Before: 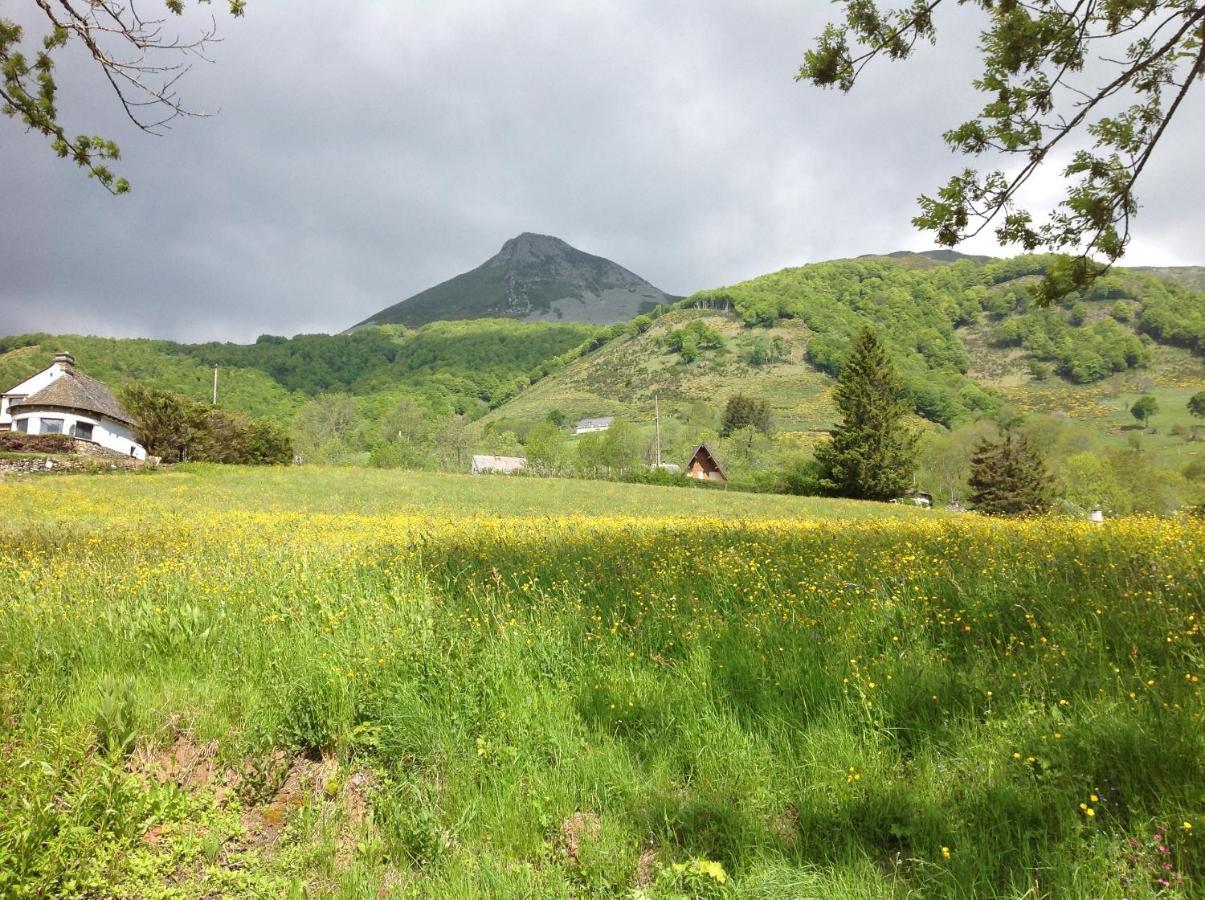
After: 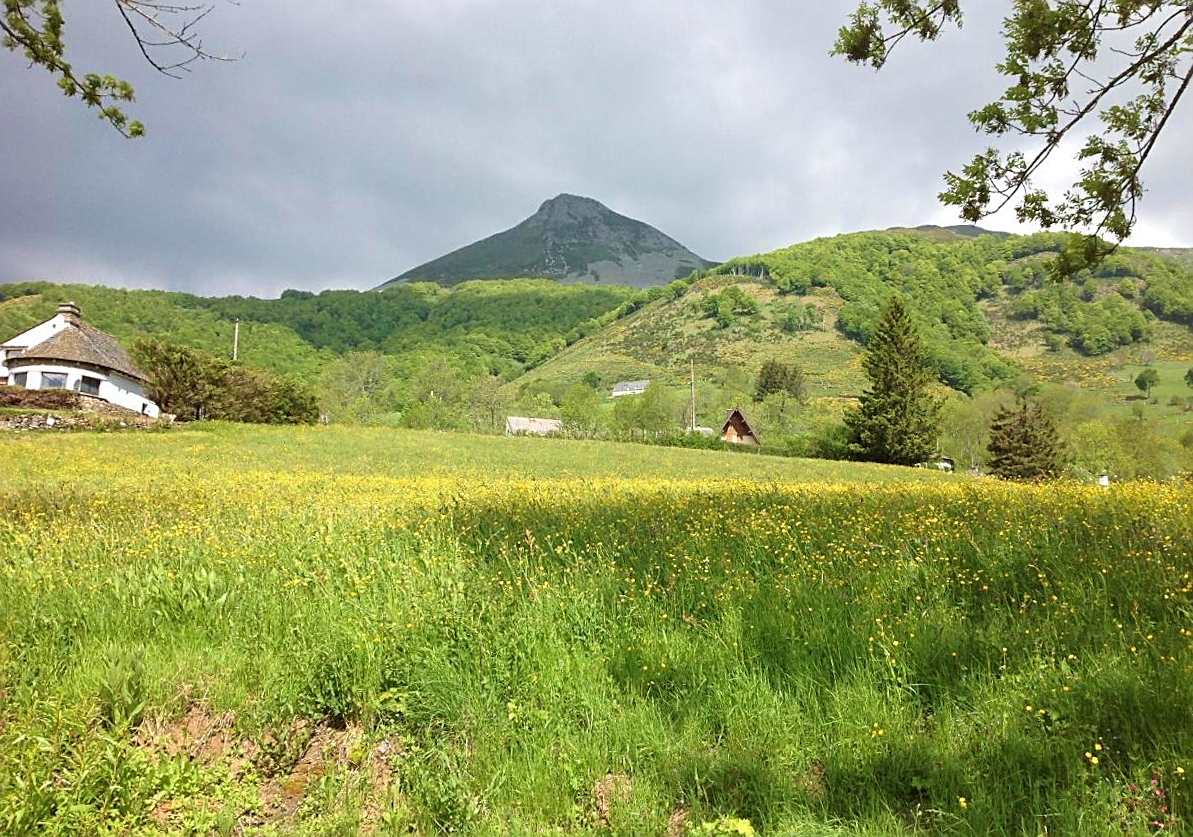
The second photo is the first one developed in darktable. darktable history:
rotate and perspective: rotation 0.679°, lens shift (horizontal) 0.136, crop left 0.009, crop right 0.991, crop top 0.078, crop bottom 0.95
sharpen: on, module defaults
velvia: on, module defaults
